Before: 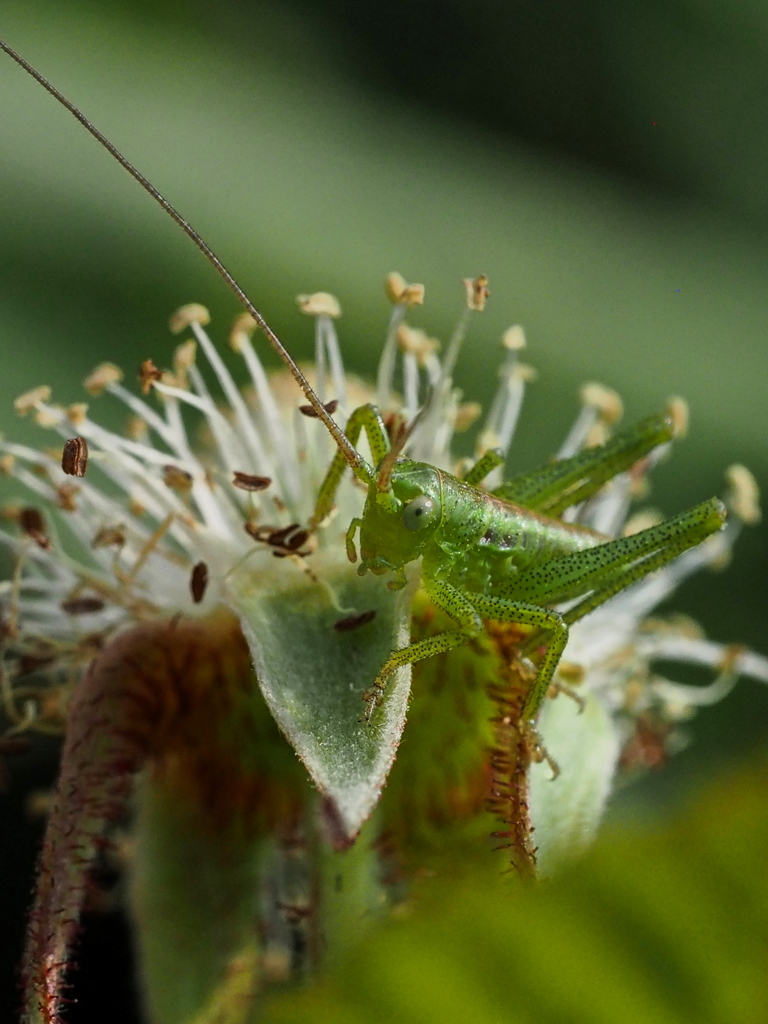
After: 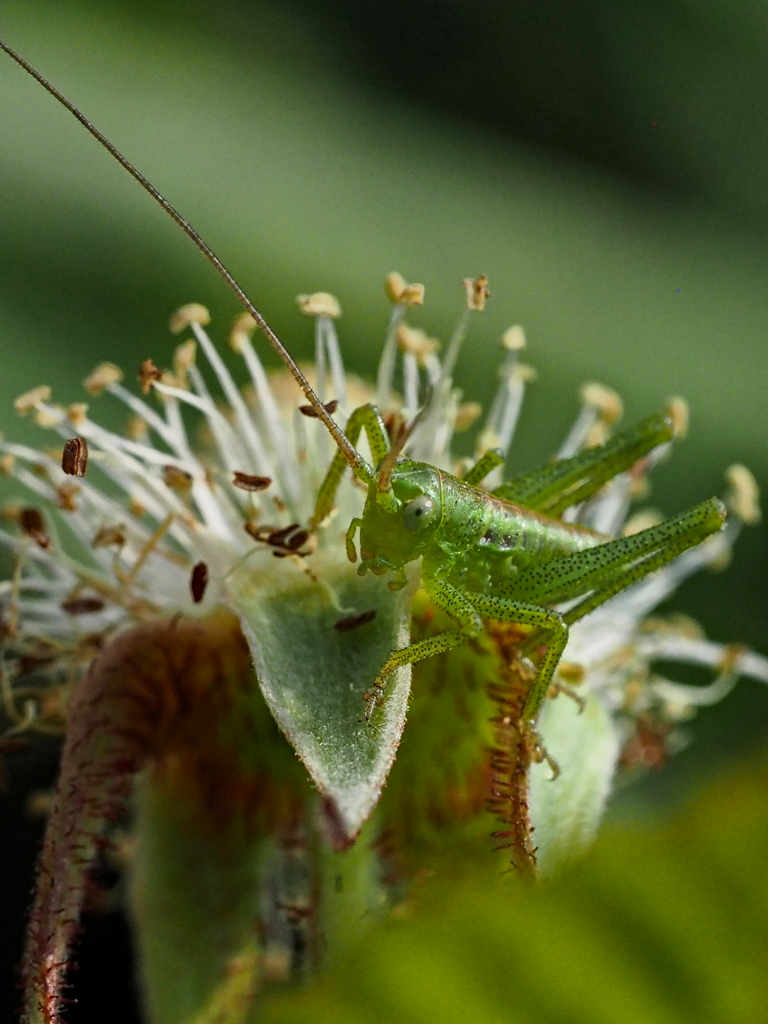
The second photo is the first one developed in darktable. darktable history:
exposure: exposure 0.082 EV, compensate exposure bias true, compensate highlight preservation false
haze removal: compatibility mode true, adaptive false
